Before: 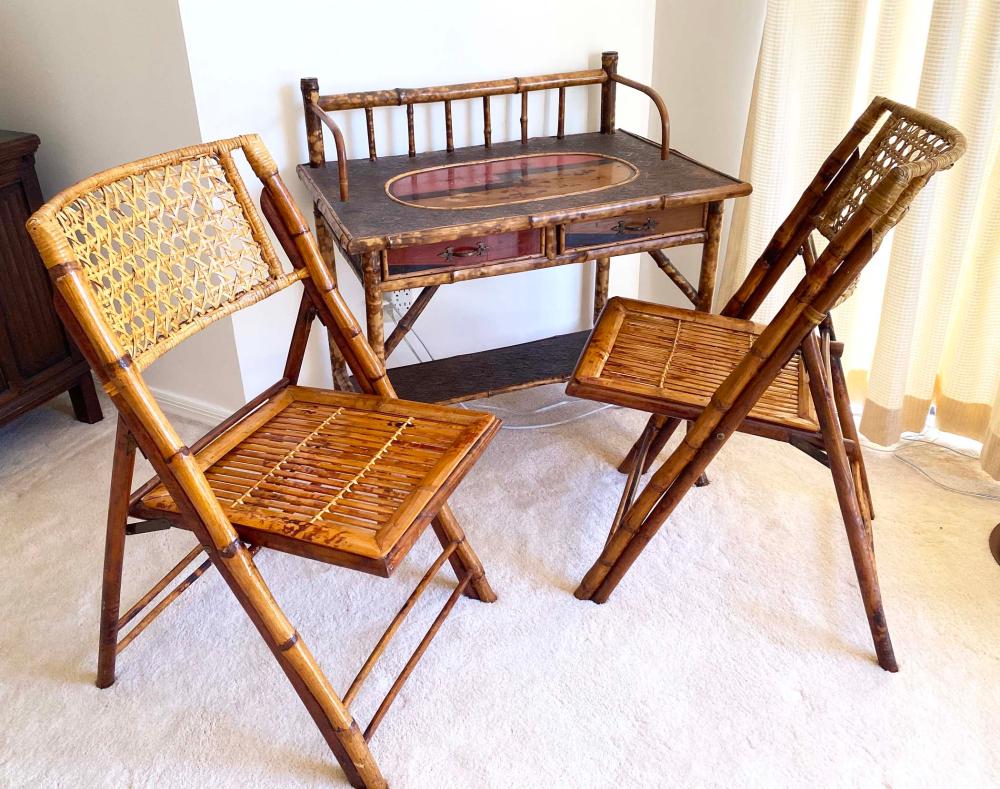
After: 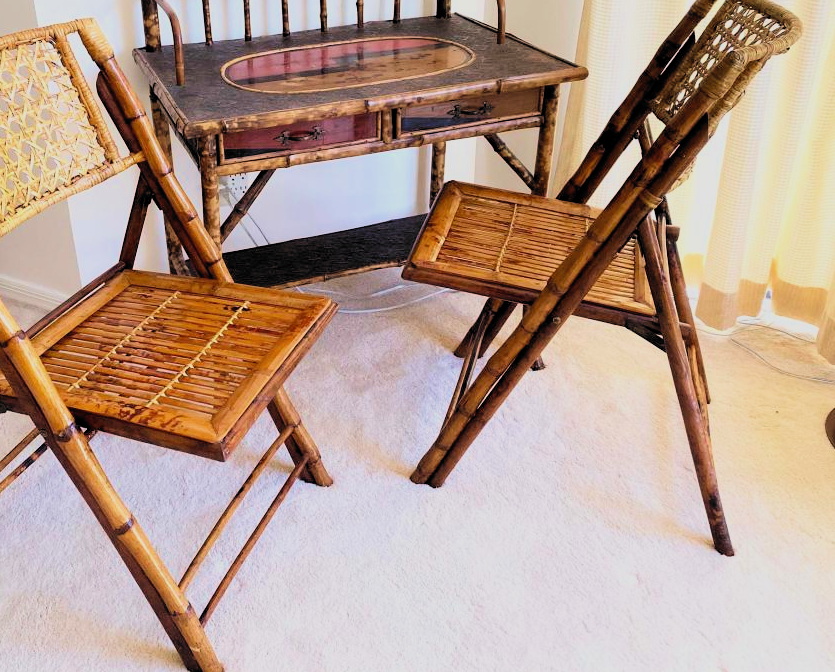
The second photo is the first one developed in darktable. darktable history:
velvia: on, module defaults
crop: left 16.435%, top 14.725%
filmic rgb: black relative exposure -5.05 EV, white relative exposure 3.97 EV, threshold 5.96 EV, hardness 2.89, contrast 1.196, highlights saturation mix -29.03%, color science v6 (2022), enable highlight reconstruction true
